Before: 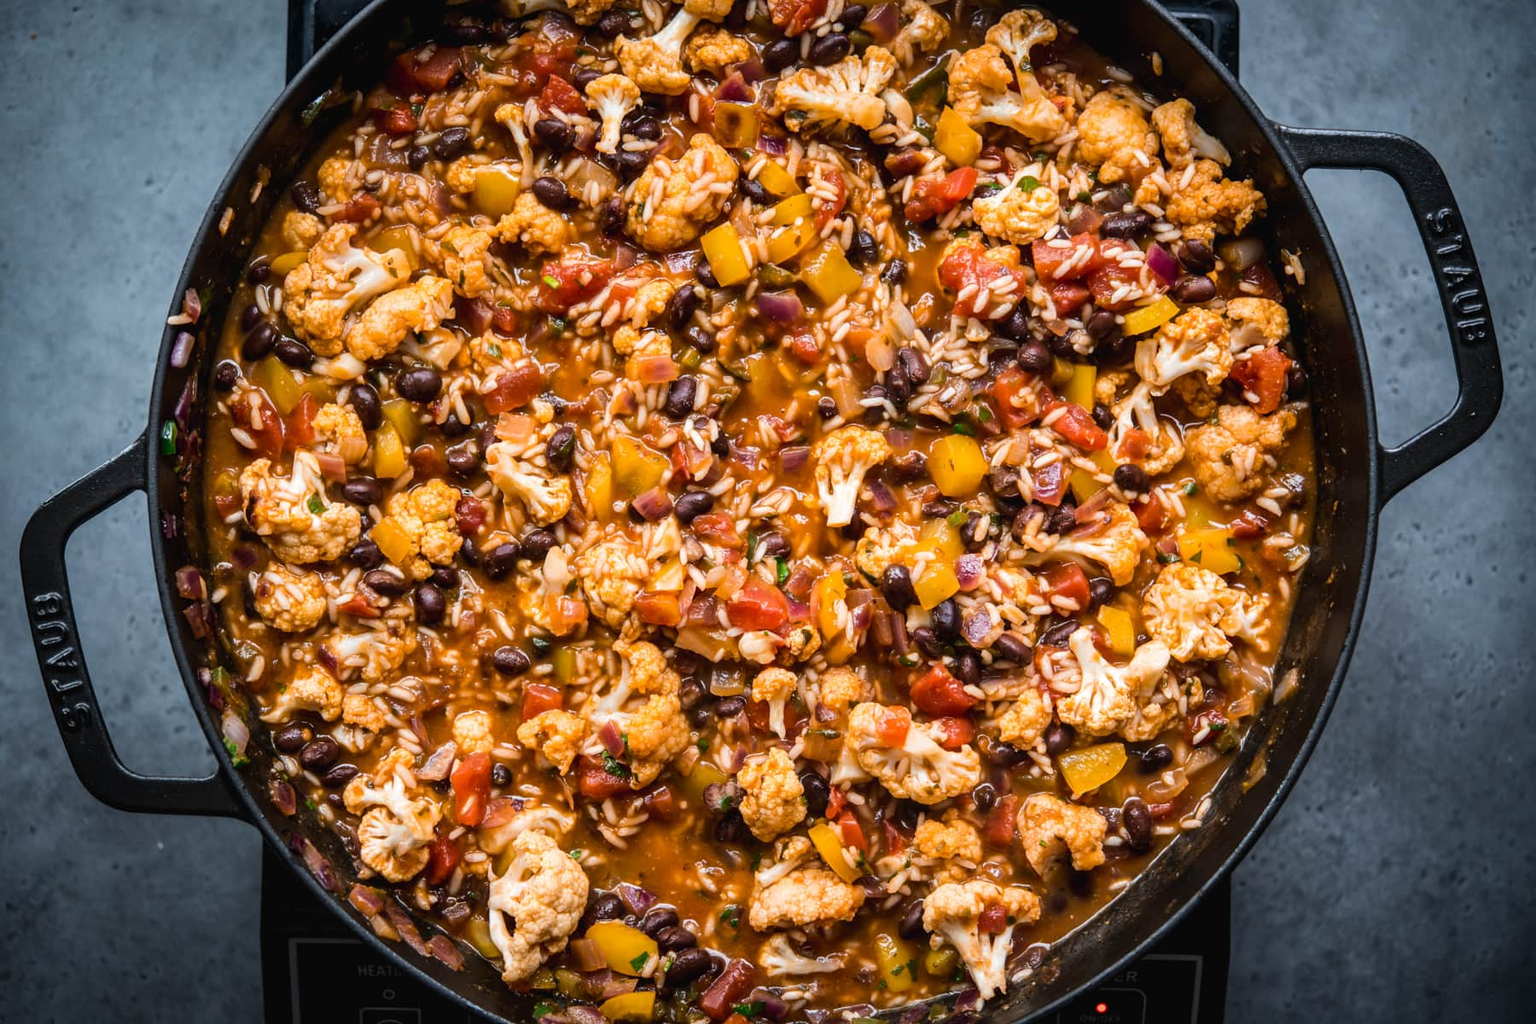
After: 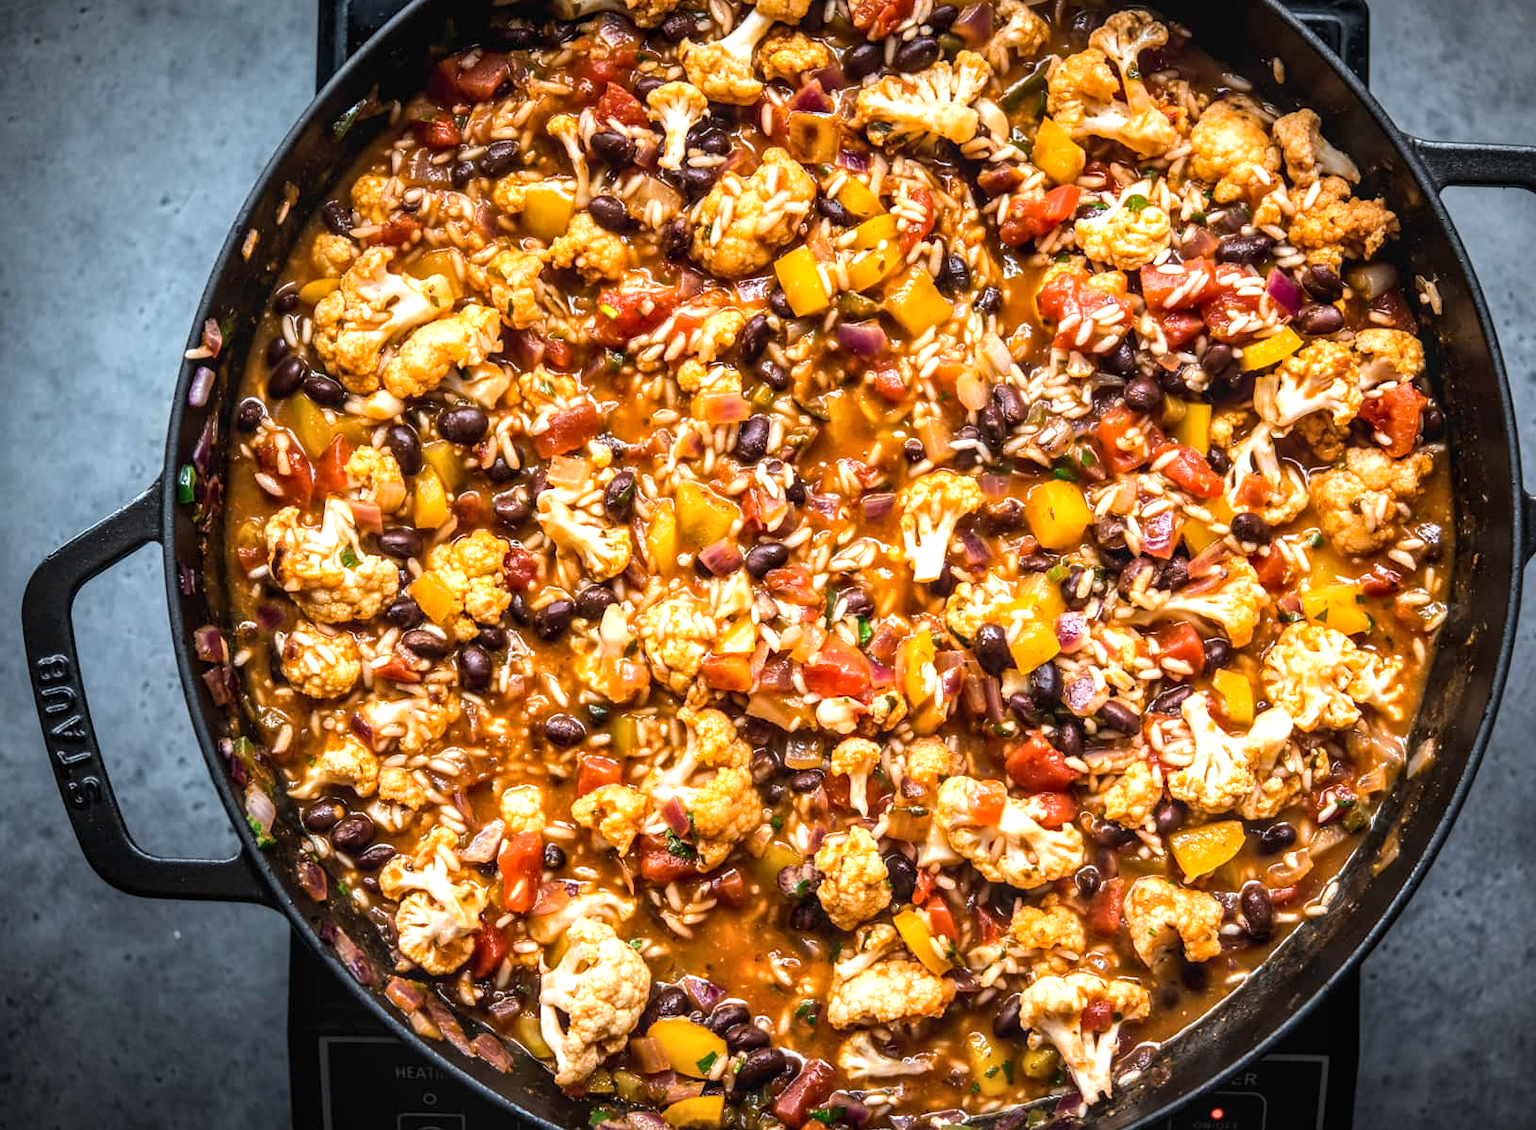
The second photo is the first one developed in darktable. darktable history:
crop: right 9.485%, bottom 0.019%
vignetting: fall-off start 88.75%, fall-off radius 44.02%, width/height ratio 1.156, unbound false
exposure: exposure 0.604 EV, compensate highlight preservation false
local contrast: on, module defaults
